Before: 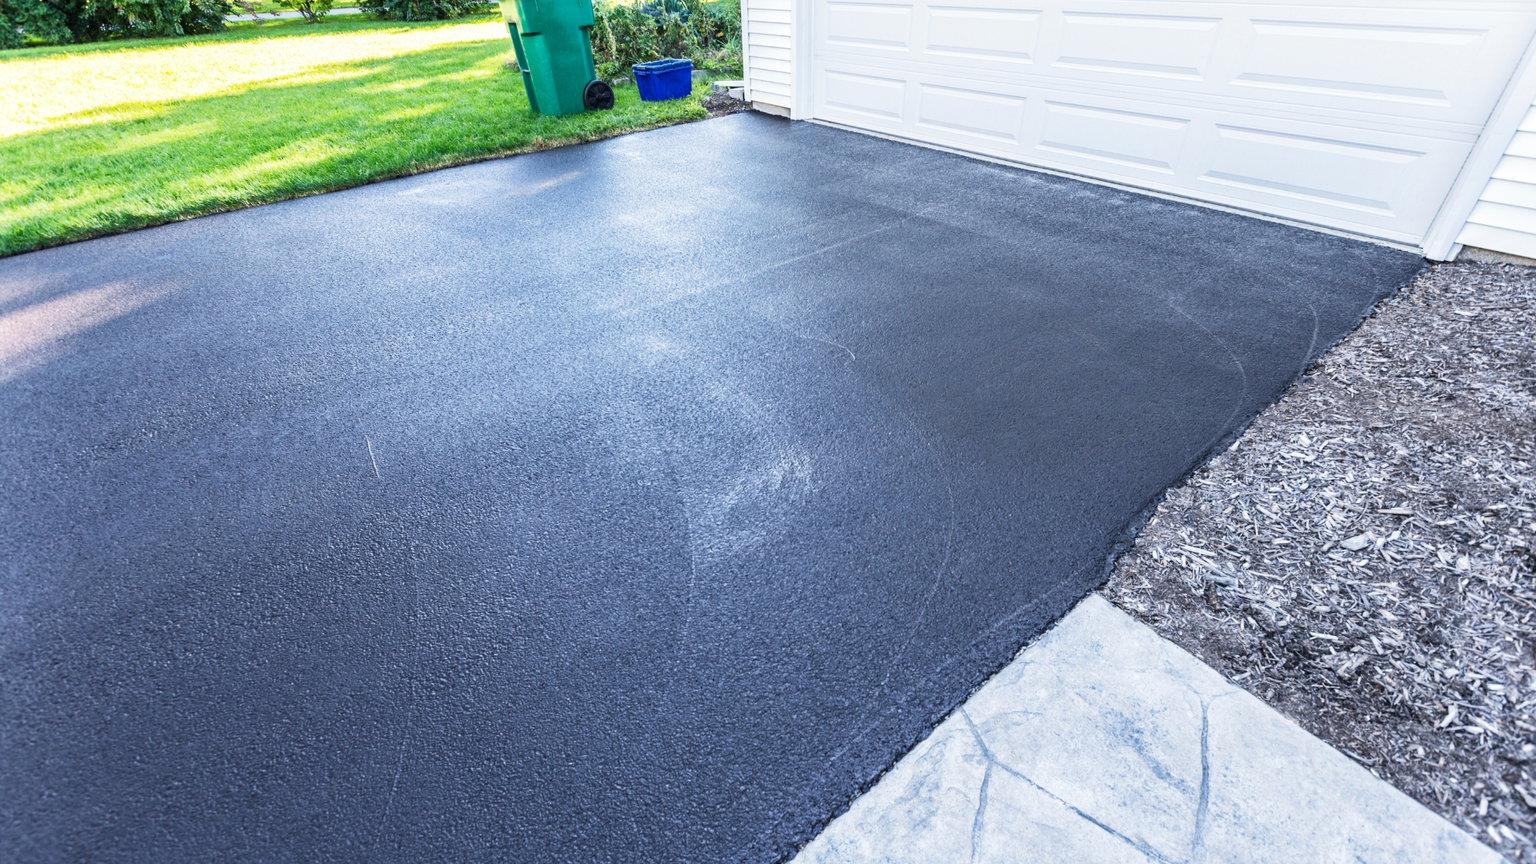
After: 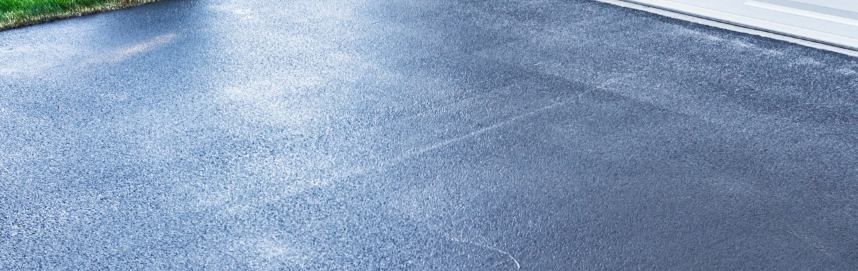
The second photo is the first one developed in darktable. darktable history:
crop: left 28.64%, top 16.832%, right 26.637%, bottom 58.055%
white balance: red 1, blue 1
shadows and highlights: low approximation 0.01, soften with gaussian
